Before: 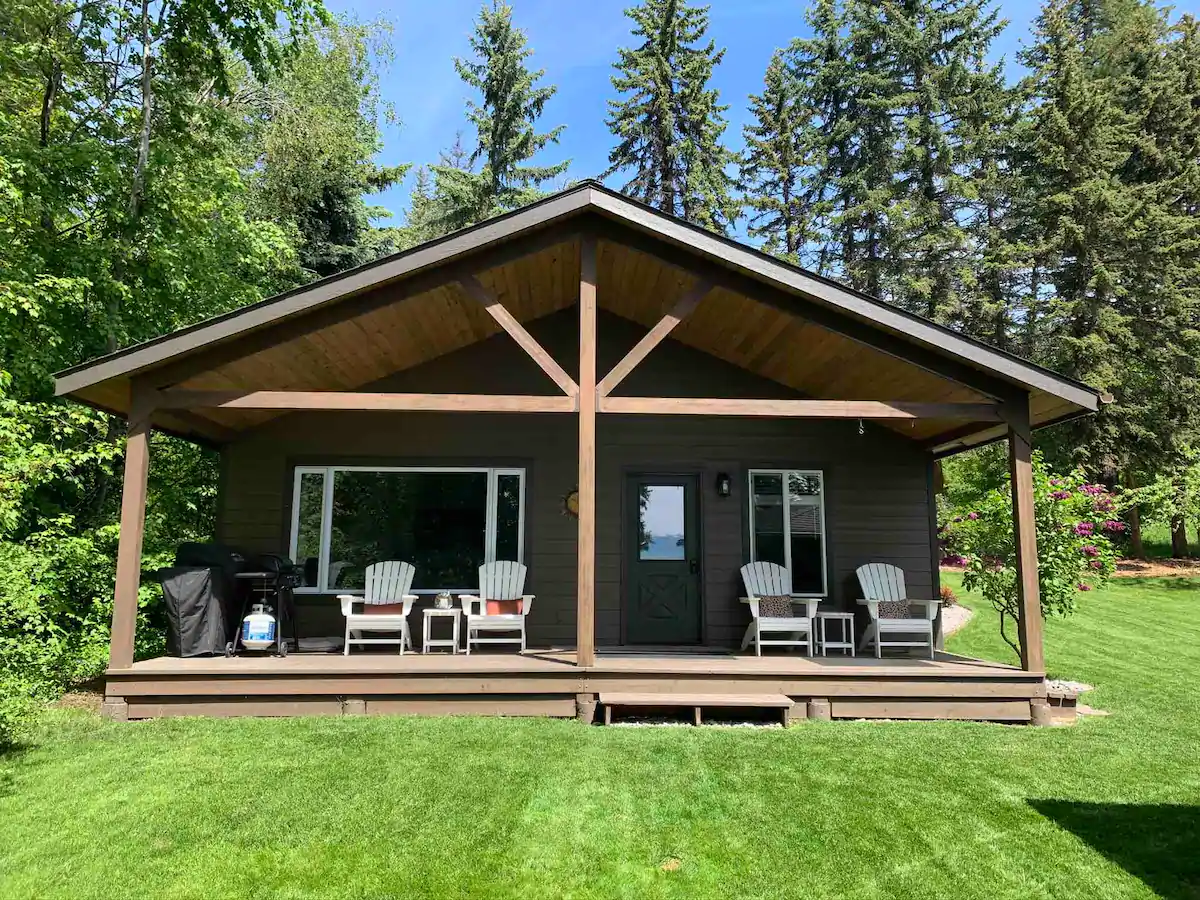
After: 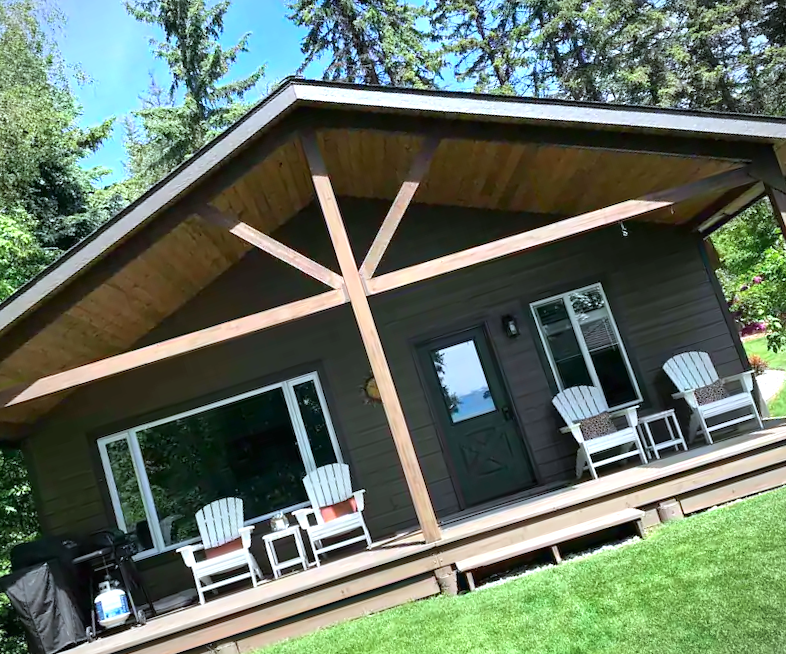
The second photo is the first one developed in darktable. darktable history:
crop and rotate: angle 17.79°, left 6.784%, right 4.062%, bottom 1.138%
color calibration: illuminant custom, x 0.368, y 0.373, temperature 4335.84 K
exposure: black level correction 0, exposure 0.597 EV, compensate highlight preservation false
vignetting: fall-off start 99.34%, fall-off radius 65.39%, automatic ratio true
